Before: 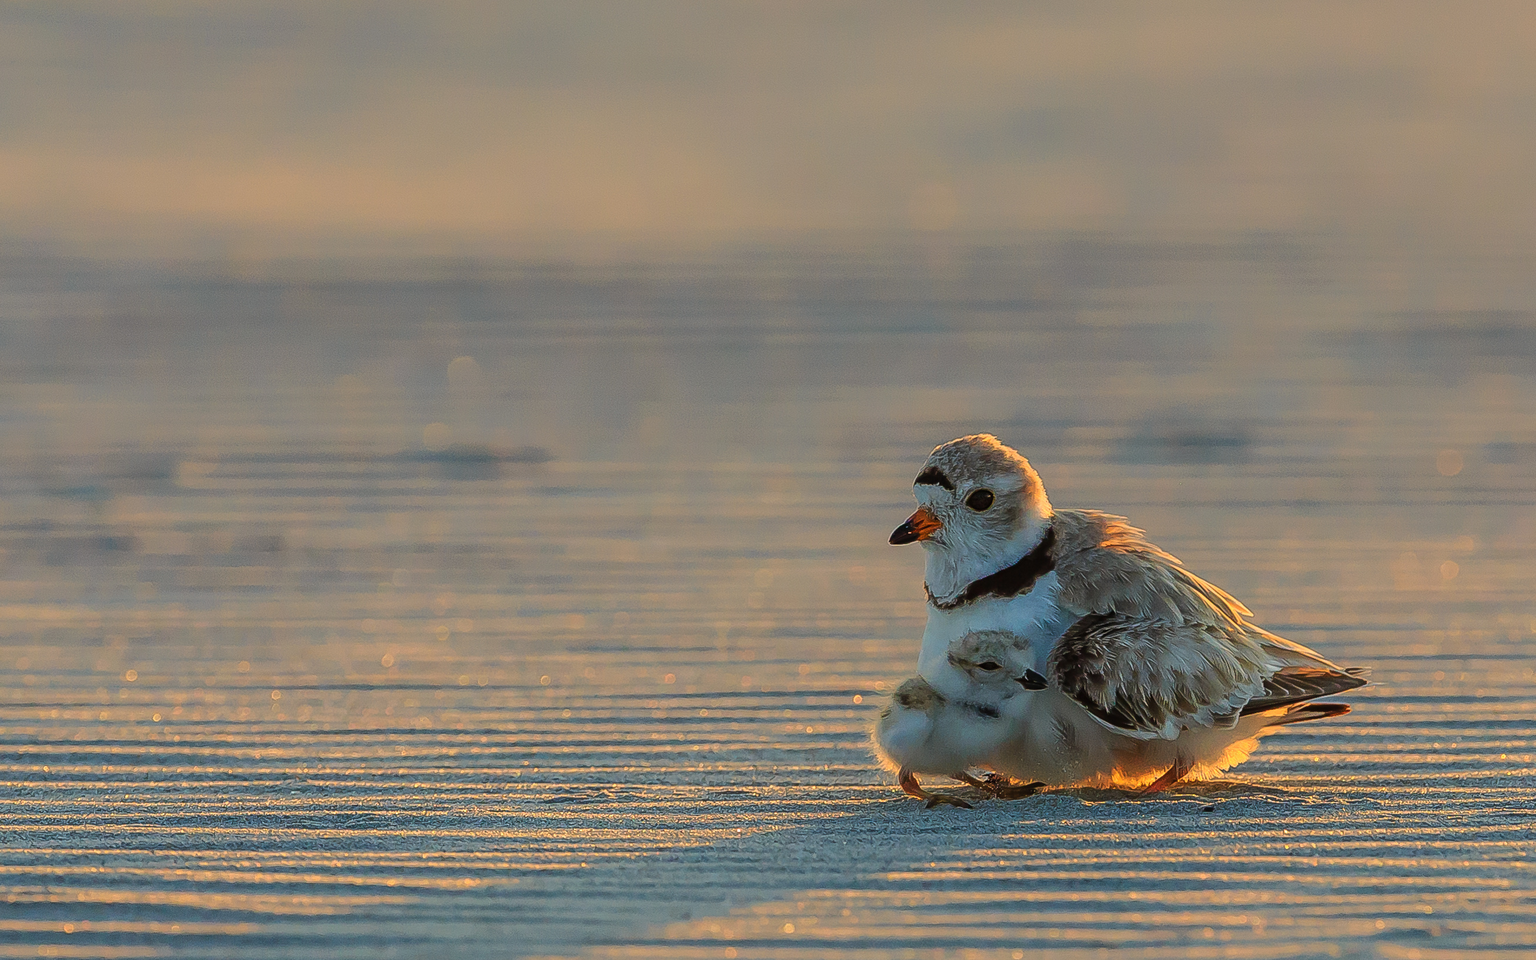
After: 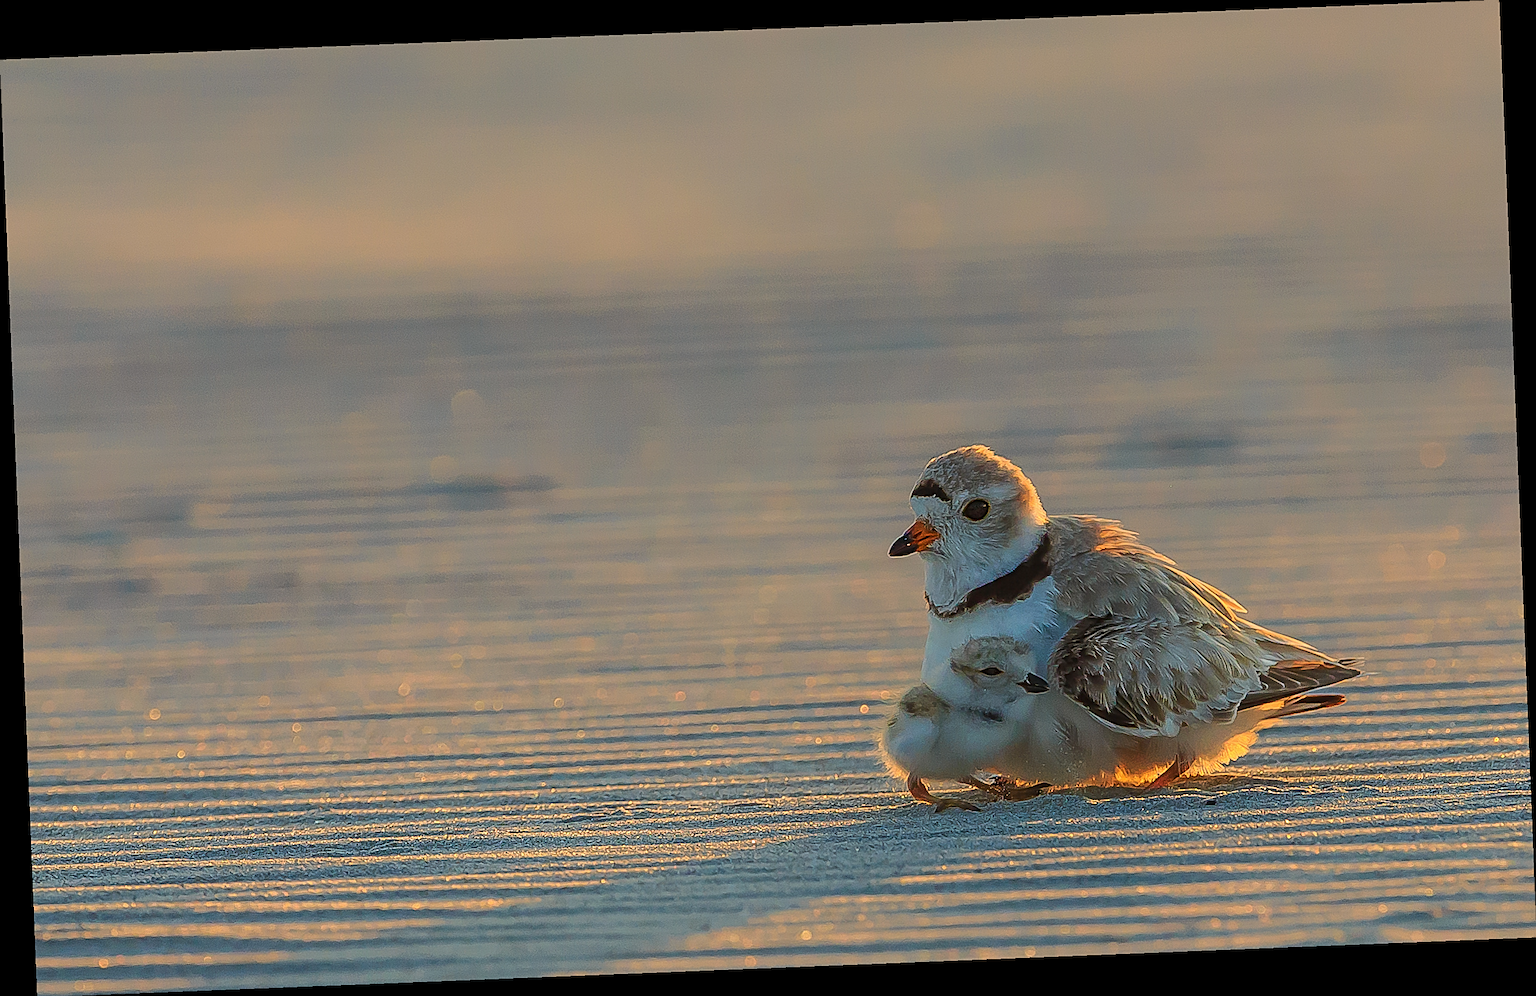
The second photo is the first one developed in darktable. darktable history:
exposure: exposure -0.021 EV, compensate highlight preservation false
tone equalizer: on, module defaults
sharpen: on, module defaults
rgb curve: curves: ch0 [(0, 0) (0.093, 0.159) (0.241, 0.265) (0.414, 0.42) (1, 1)], compensate middle gray true, preserve colors basic power
rotate and perspective: rotation -2.29°, automatic cropping off
